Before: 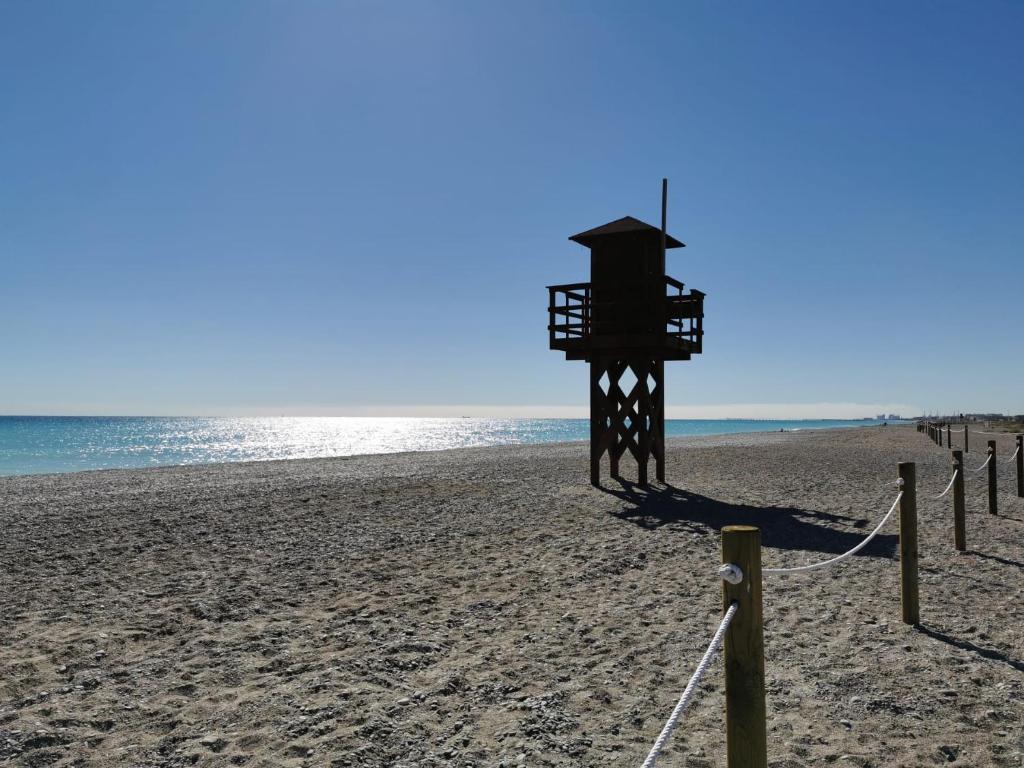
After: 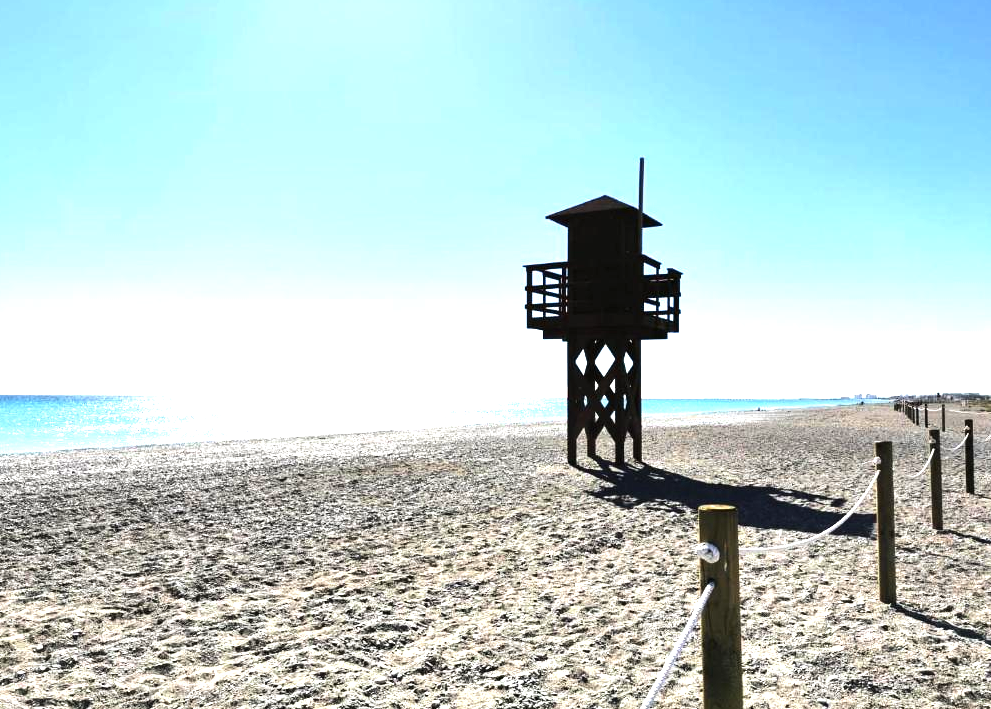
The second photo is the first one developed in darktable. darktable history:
crop: left 2.271%, top 2.854%, right 0.94%, bottom 4.823%
exposure: black level correction 0, exposure 1.391 EV, compensate exposure bias true, compensate highlight preservation false
tone equalizer: -8 EV -0.79 EV, -7 EV -0.675 EV, -6 EV -0.564 EV, -5 EV -0.381 EV, -3 EV 0.383 EV, -2 EV 0.6 EV, -1 EV 0.695 EV, +0 EV 0.733 EV, edges refinement/feathering 500, mask exposure compensation -1.57 EV, preserve details no
shadows and highlights: shadows 30.92, highlights 1.74, soften with gaussian
